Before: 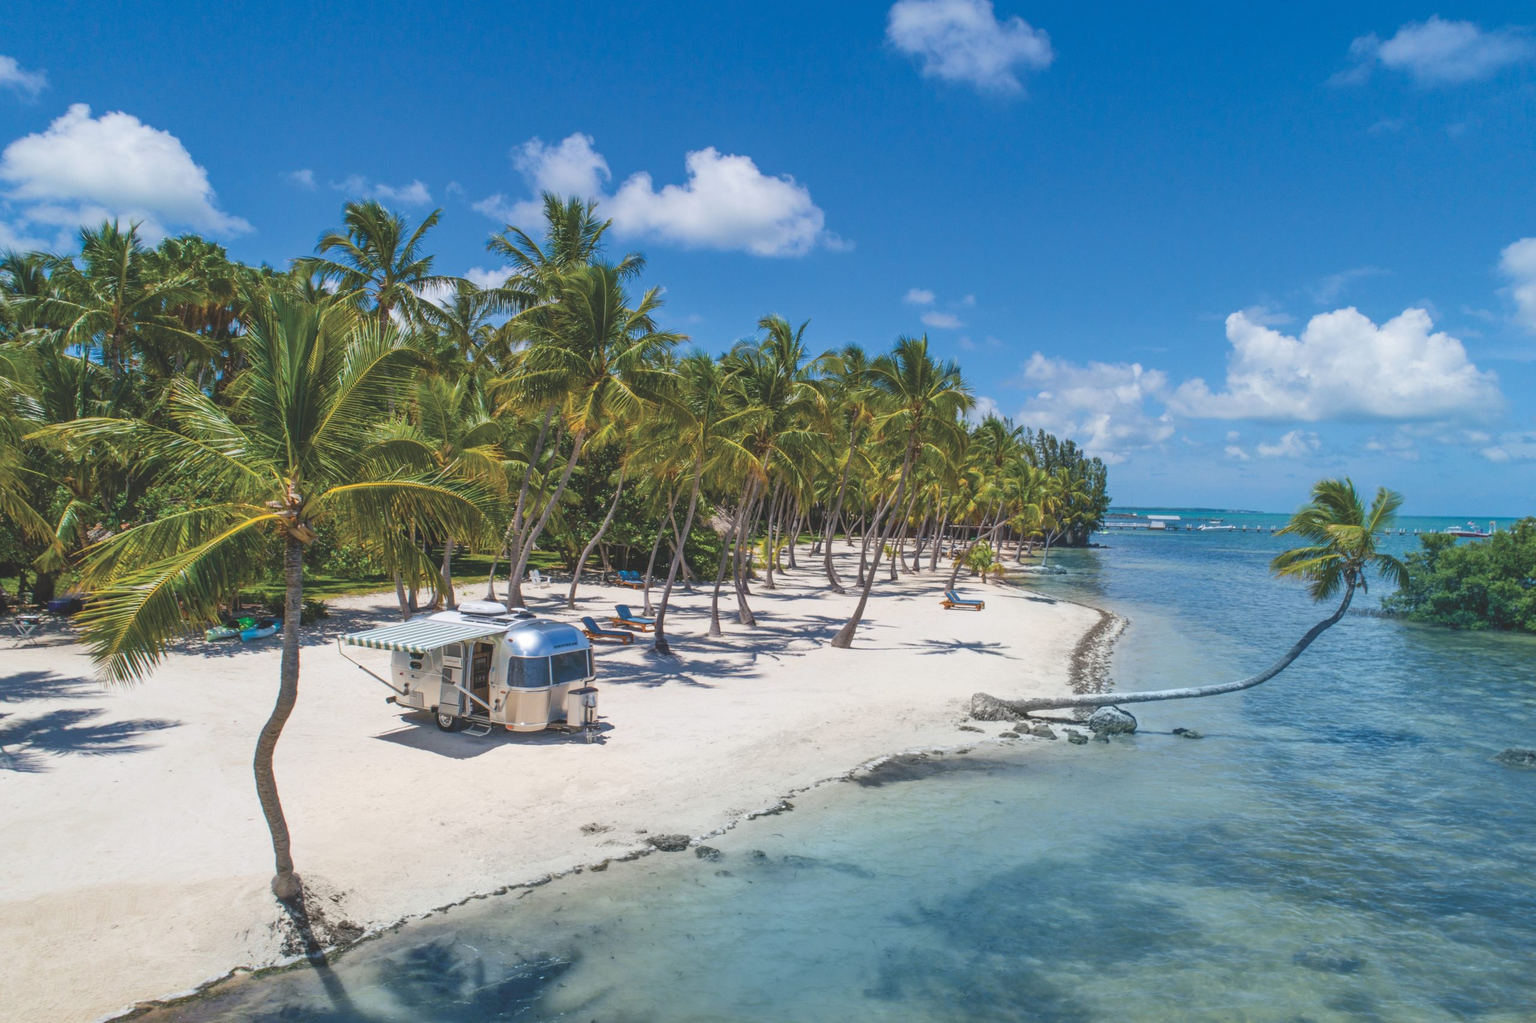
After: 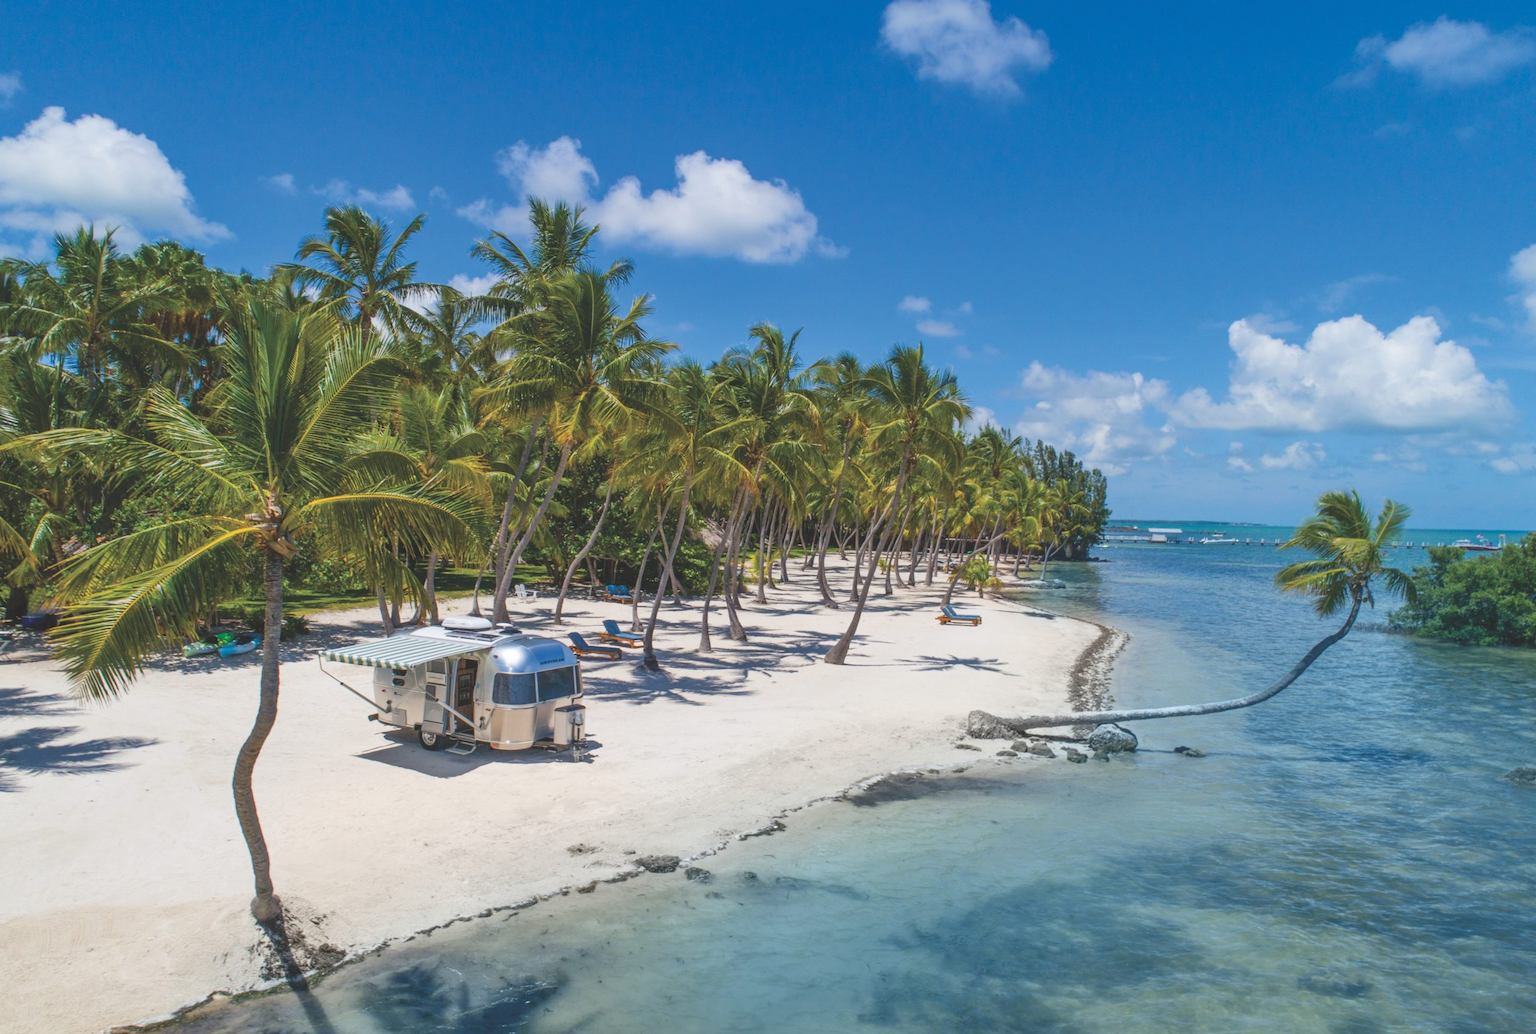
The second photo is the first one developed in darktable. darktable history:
crop and rotate: left 1.774%, right 0.633%, bottom 1.28%
color balance rgb: on, module defaults
